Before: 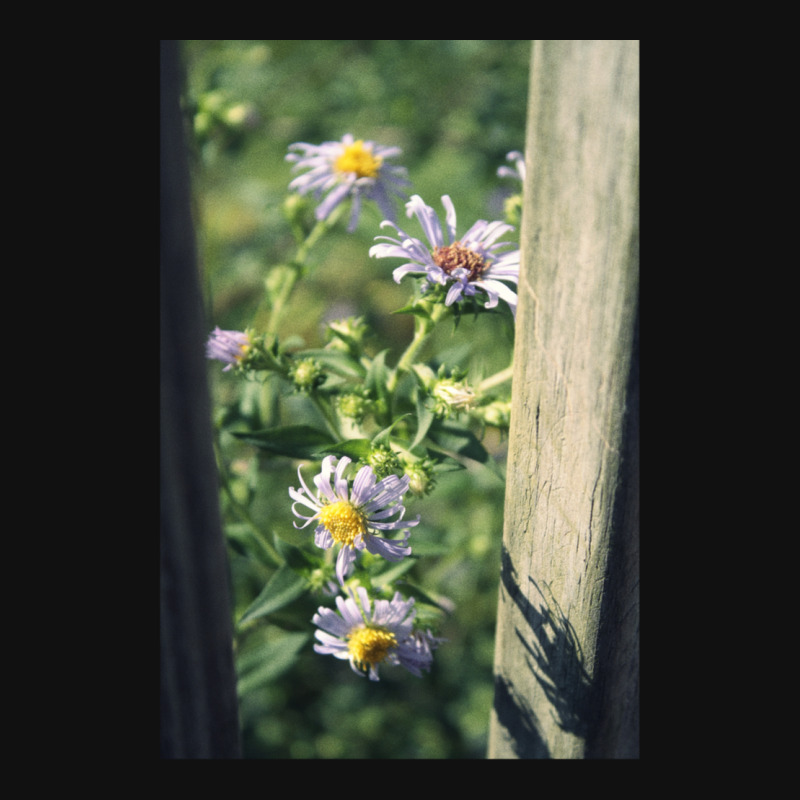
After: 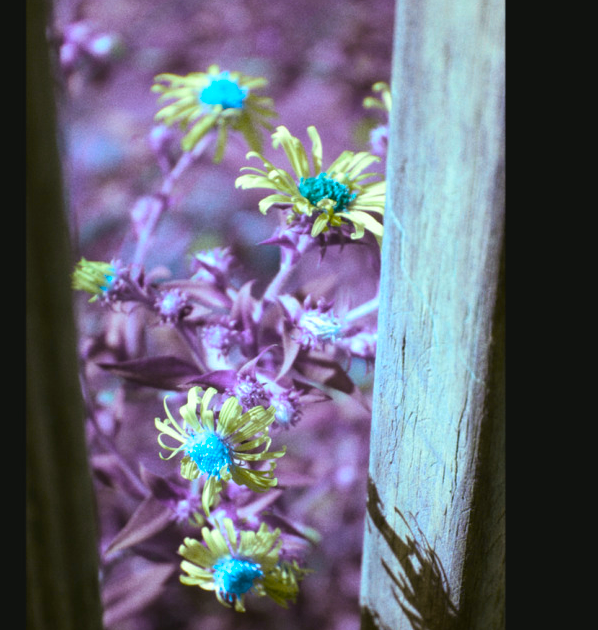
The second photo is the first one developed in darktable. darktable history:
color balance rgb: hue shift 180°, global vibrance 50%, contrast 0.32%
white balance: red 1.066, blue 1.119
crop: left 16.768%, top 8.653%, right 8.362%, bottom 12.485%
